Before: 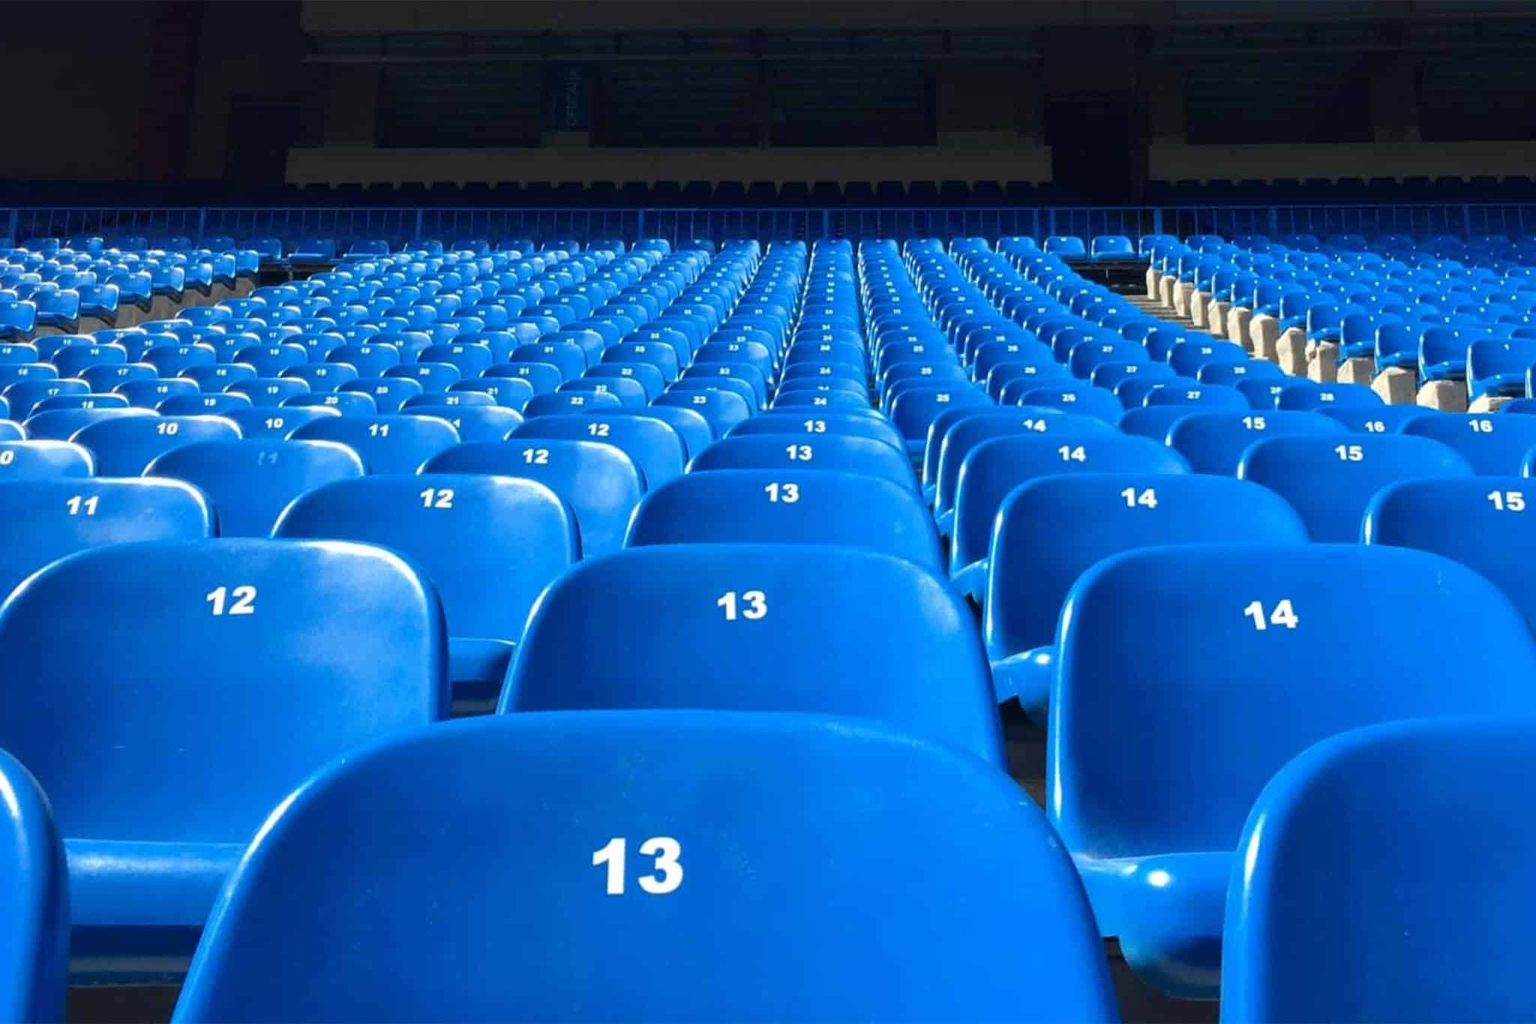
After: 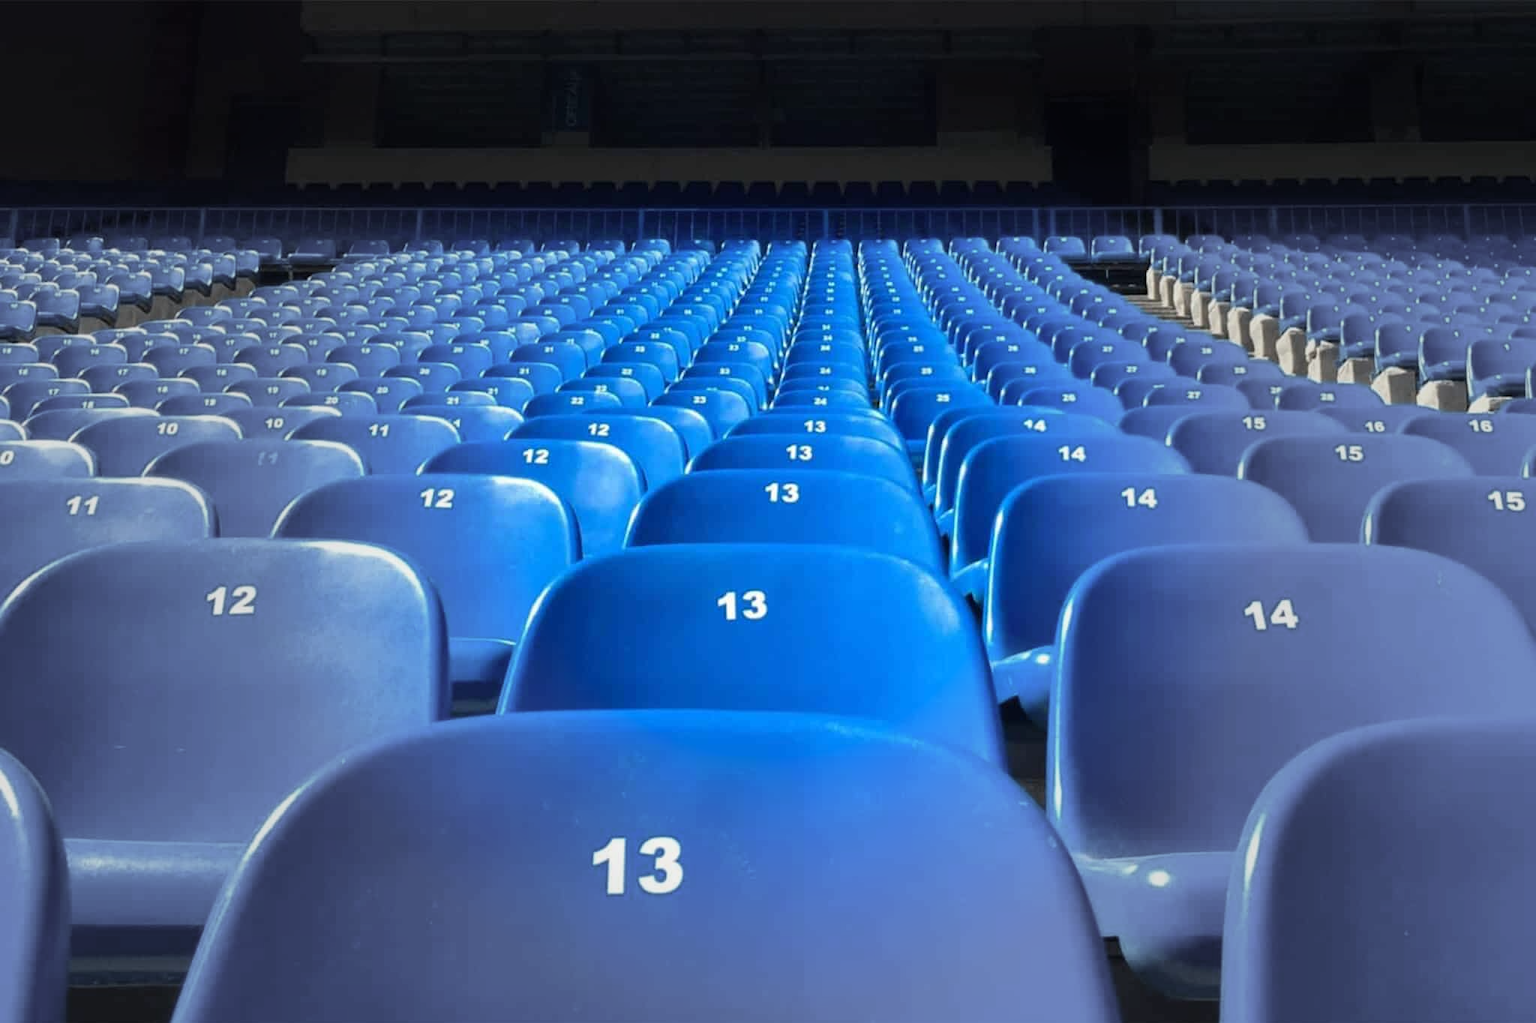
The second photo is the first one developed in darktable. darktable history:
tone equalizer: -8 EV -0.567 EV, edges refinement/feathering 500, mask exposure compensation -1.57 EV, preserve details guided filter
vignetting: fall-off start 31.88%, fall-off radius 33.62%, brightness -0.265
